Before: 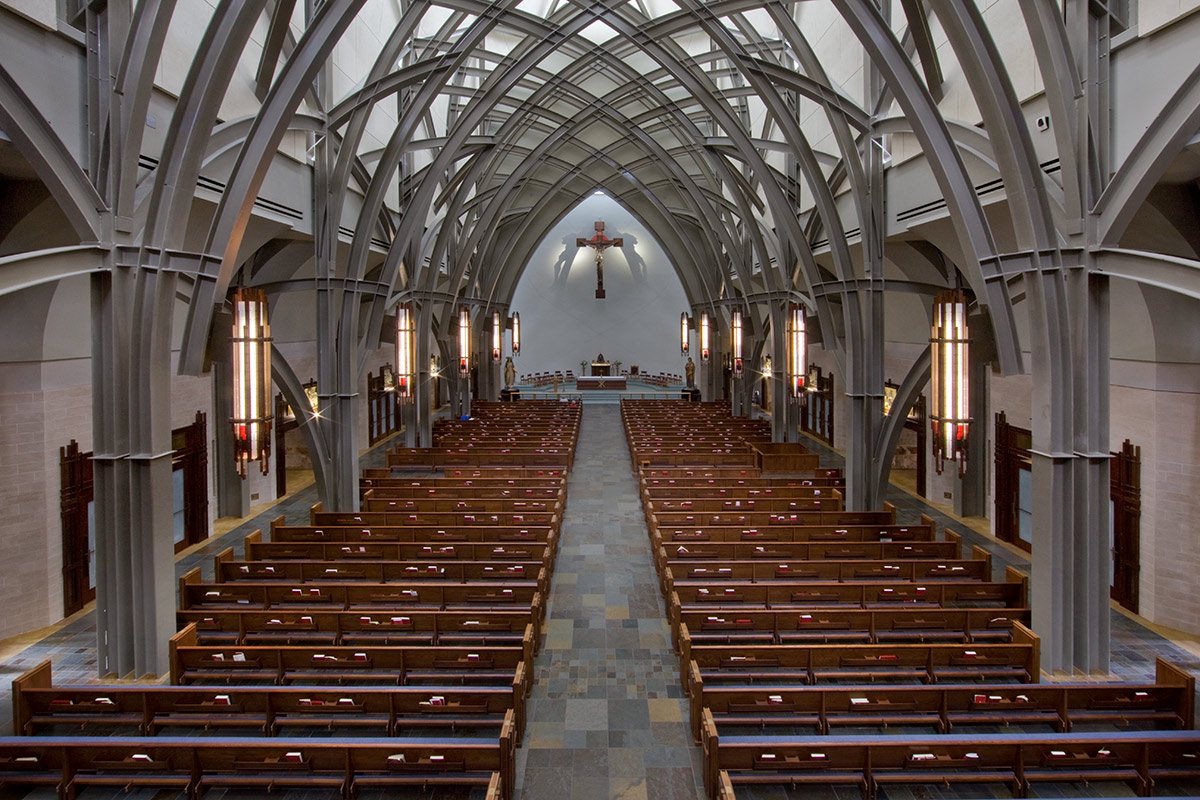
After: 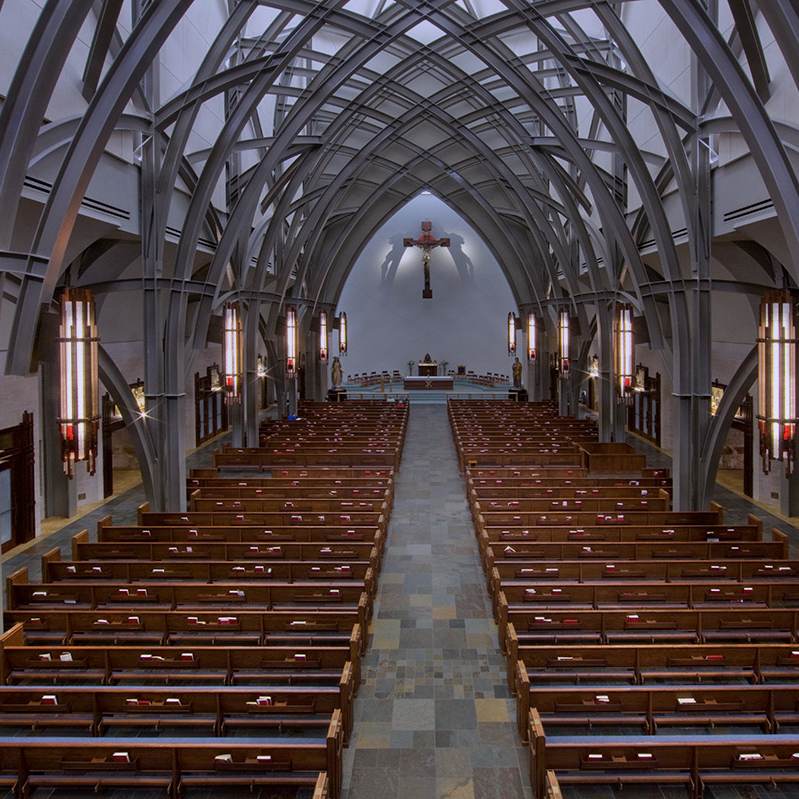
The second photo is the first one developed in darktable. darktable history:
tone equalizer: on, module defaults
graduated density: hue 238.83°, saturation 50%
crop and rotate: left 14.436%, right 18.898%
